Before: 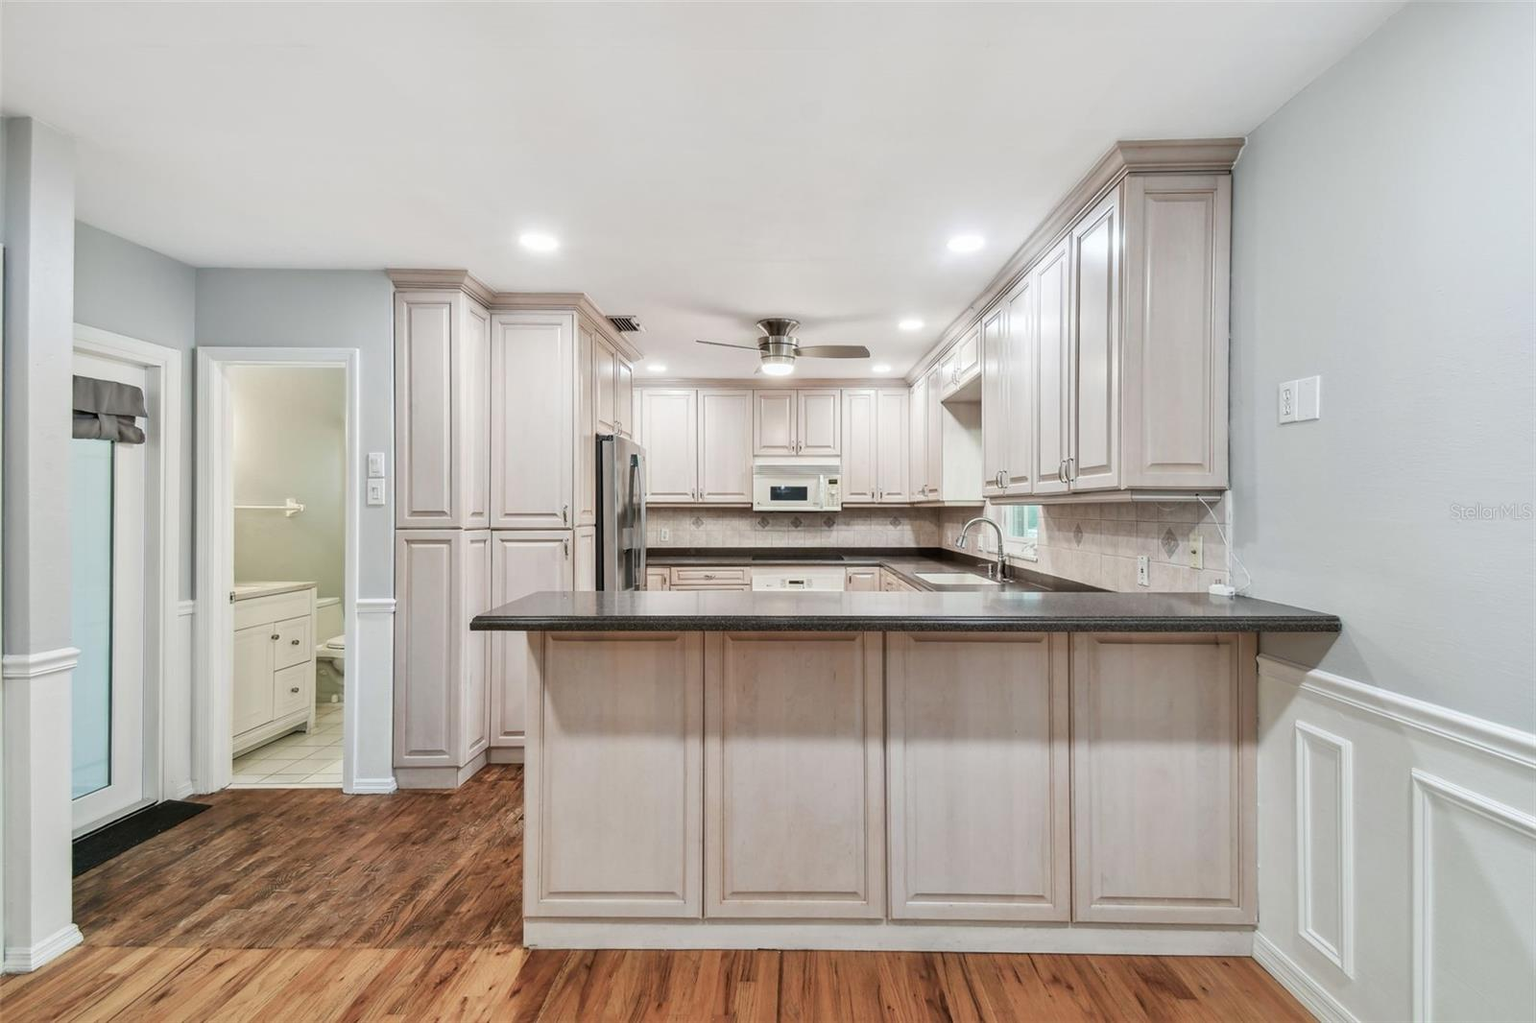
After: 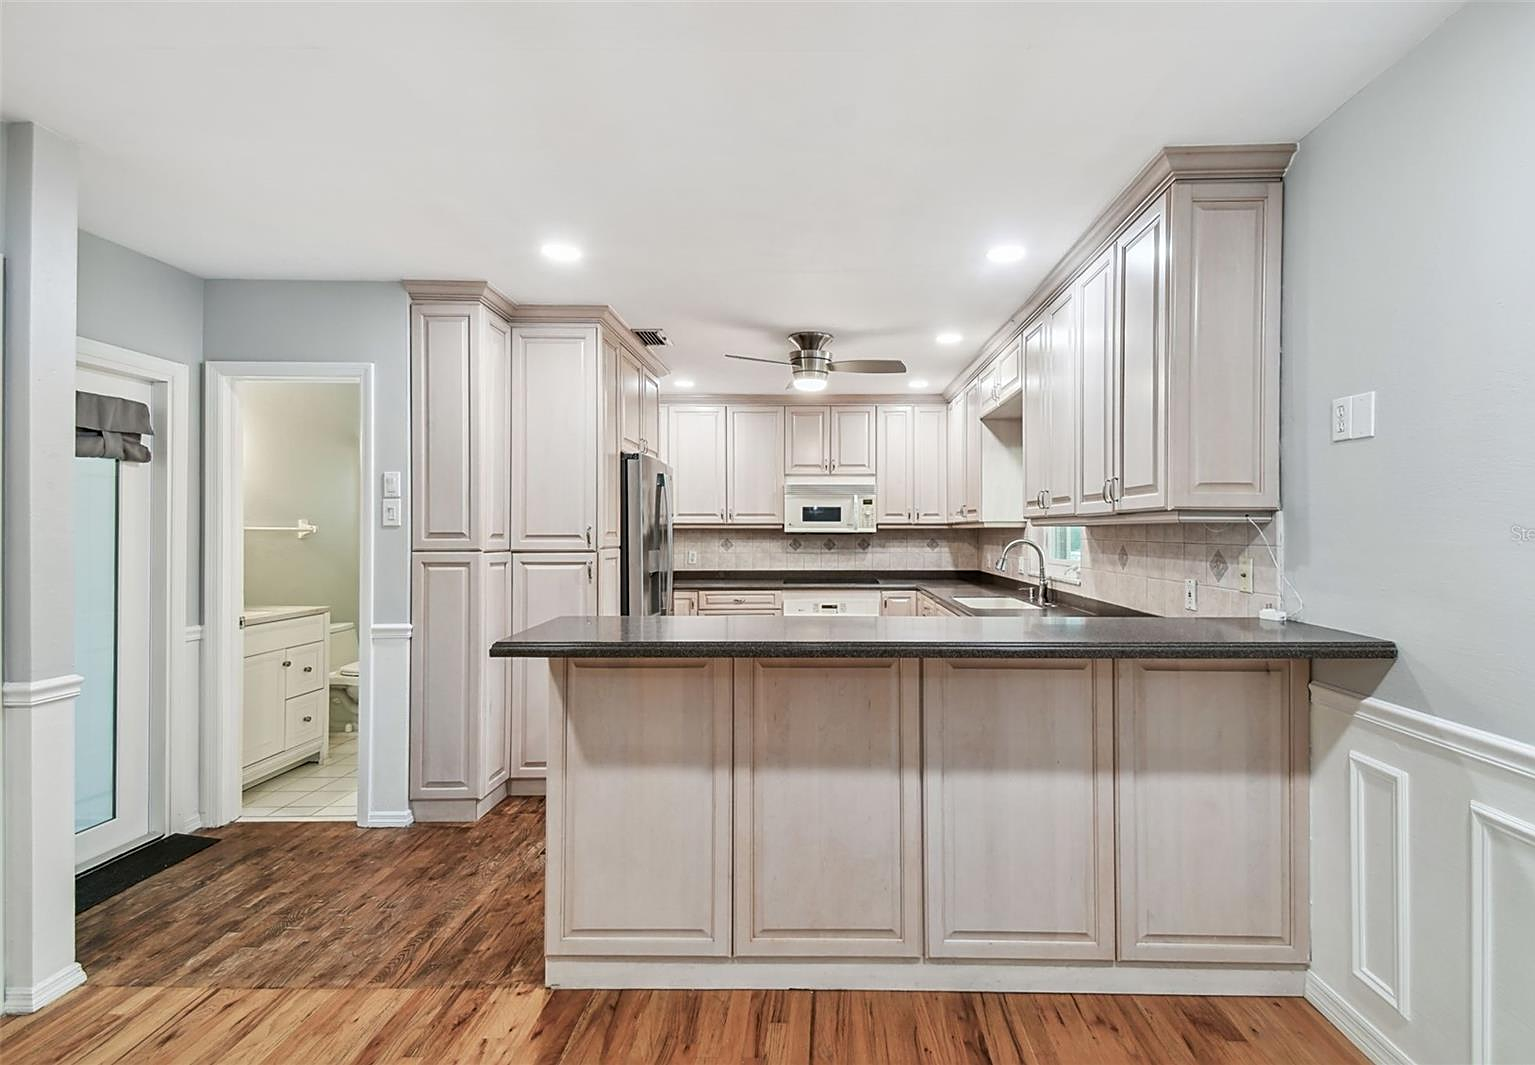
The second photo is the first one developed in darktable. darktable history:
sharpen: on, module defaults
crop: right 4.001%, bottom 0.04%
